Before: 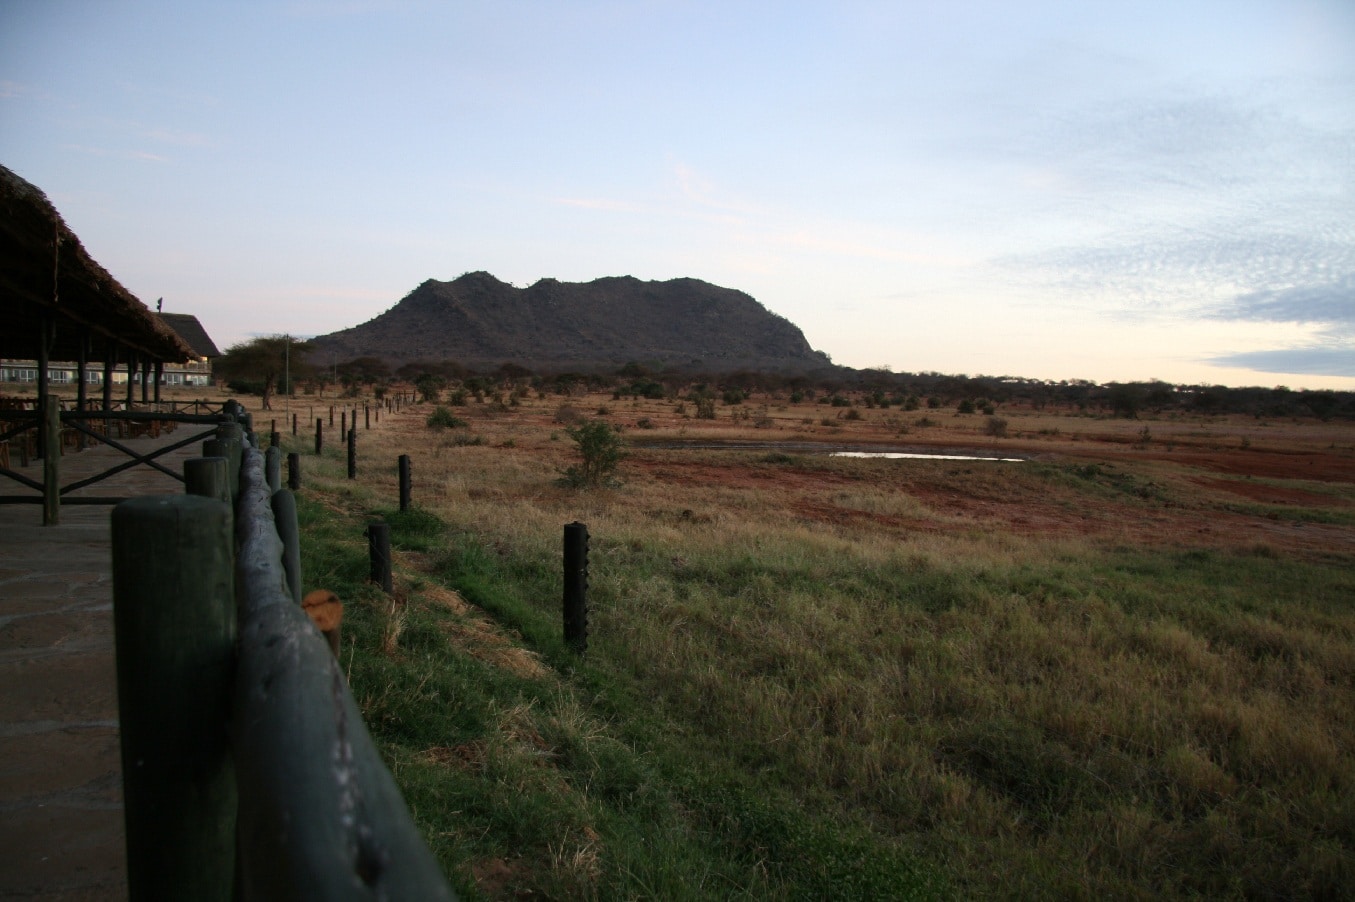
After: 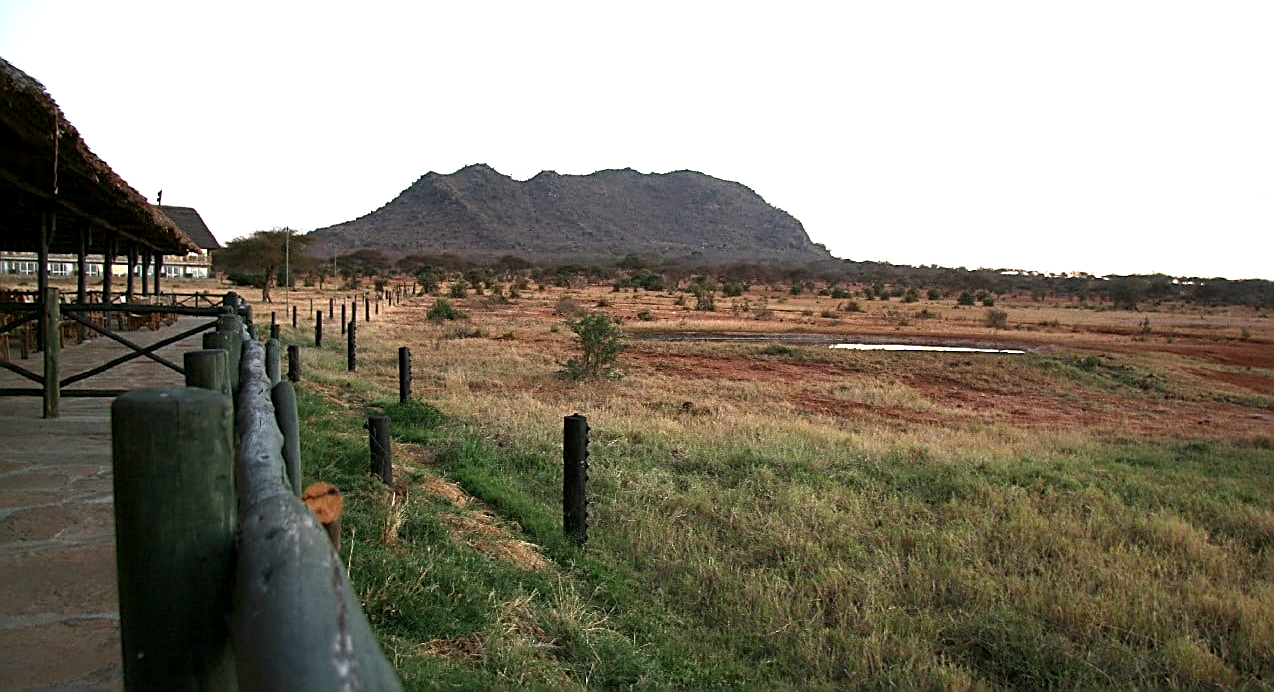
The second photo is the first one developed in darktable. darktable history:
sharpen: amount 0.987
exposure: black level correction 0.001, exposure 1.399 EV, compensate highlight preservation false
crop and rotate: angle 0.04°, top 12.01%, right 5.834%, bottom 11.162%
